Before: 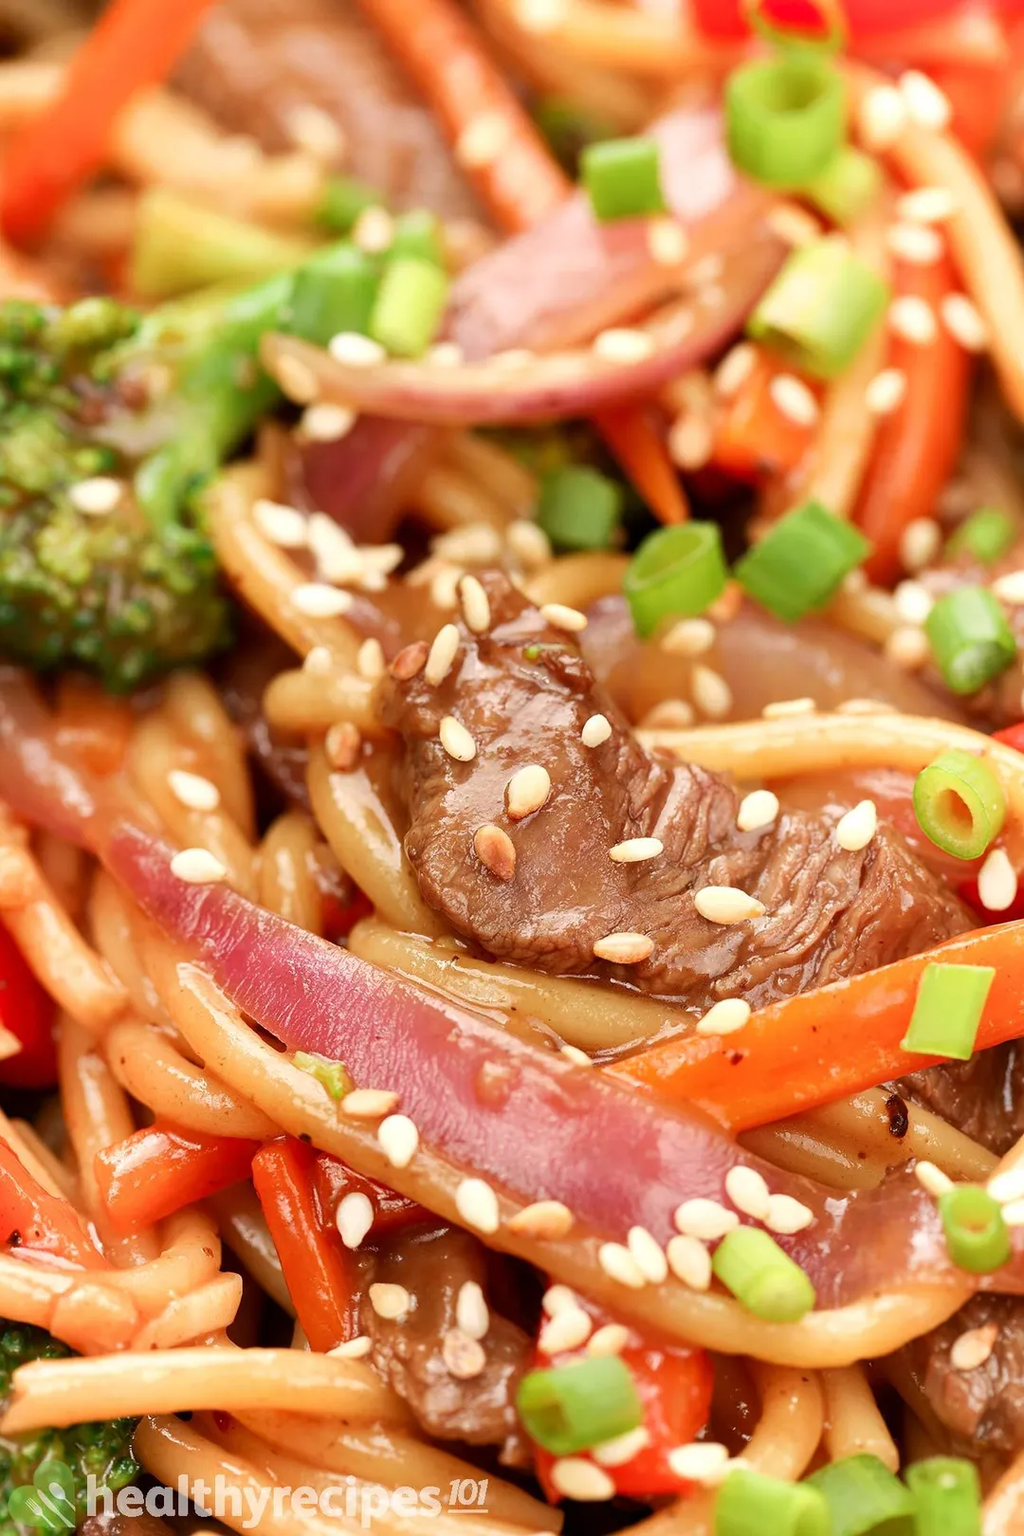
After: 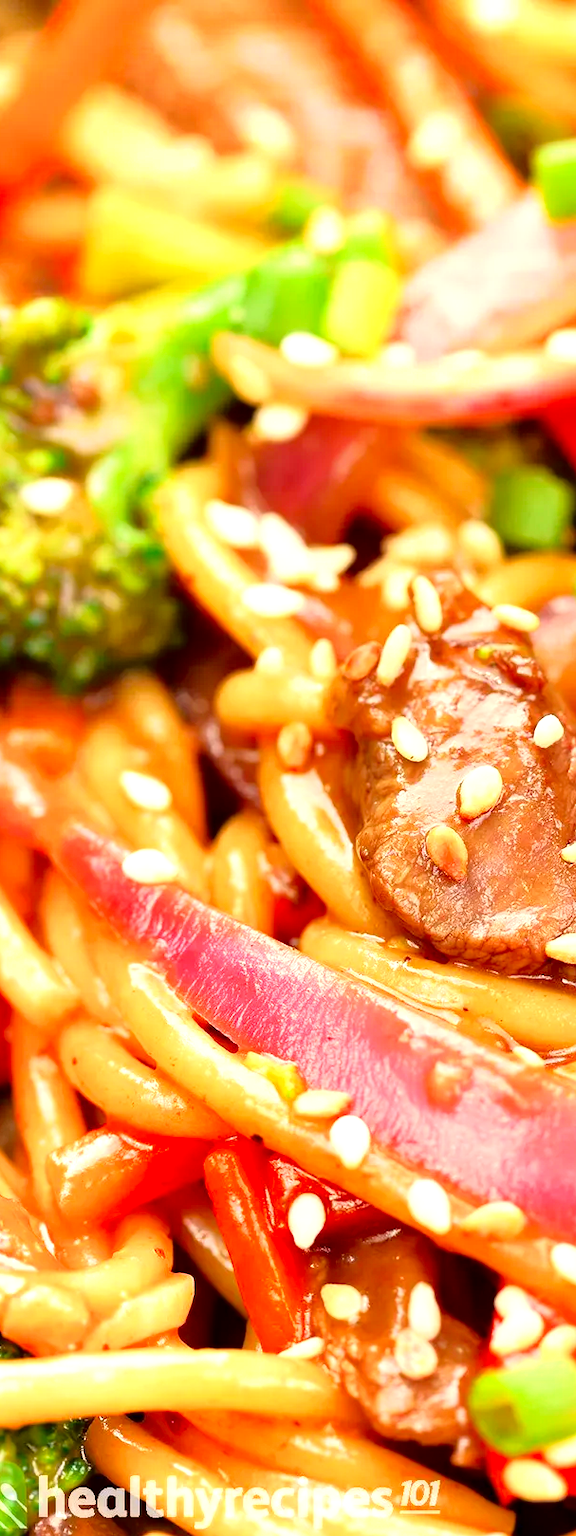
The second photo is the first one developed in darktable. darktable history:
crop: left 4.801%, right 38.876%
tone curve: curves: ch0 [(0.024, 0) (0.075, 0.034) (0.145, 0.098) (0.257, 0.259) (0.408, 0.45) (0.611, 0.64) (0.81, 0.857) (1, 1)]; ch1 [(0, 0) (0.287, 0.198) (0.501, 0.506) (0.56, 0.57) (0.712, 0.777) (0.976, 0.992)]; ch2 [(0, 0) (0.5, 0.5) (0.523, 0.552) (0.59, 0.603) (0.681, 0.754) (1, 1)], color space Lab, independent channels, preserve colors none
exposure: black level correction 0, exposure 0.696 EV, compensate exposure bias true, compensate highlight preservation false
